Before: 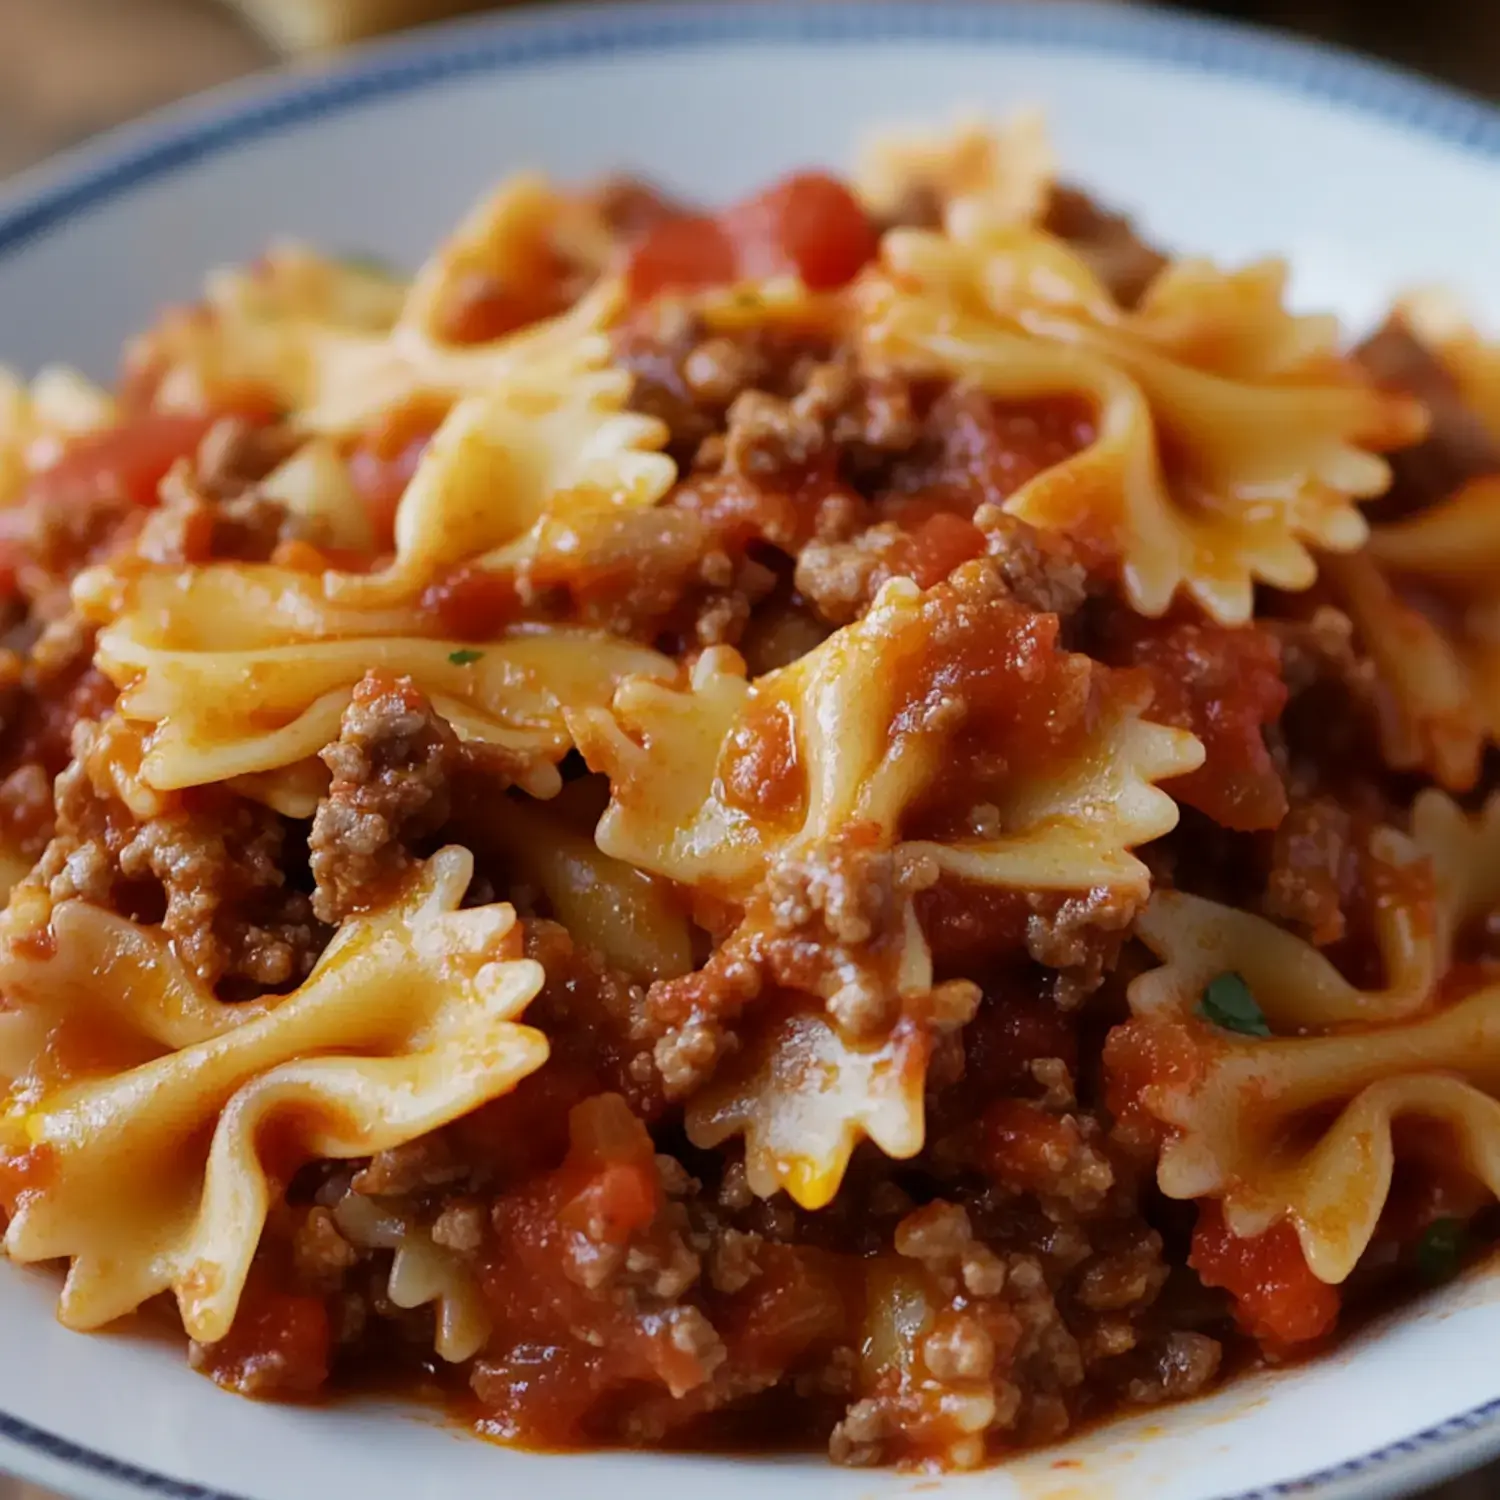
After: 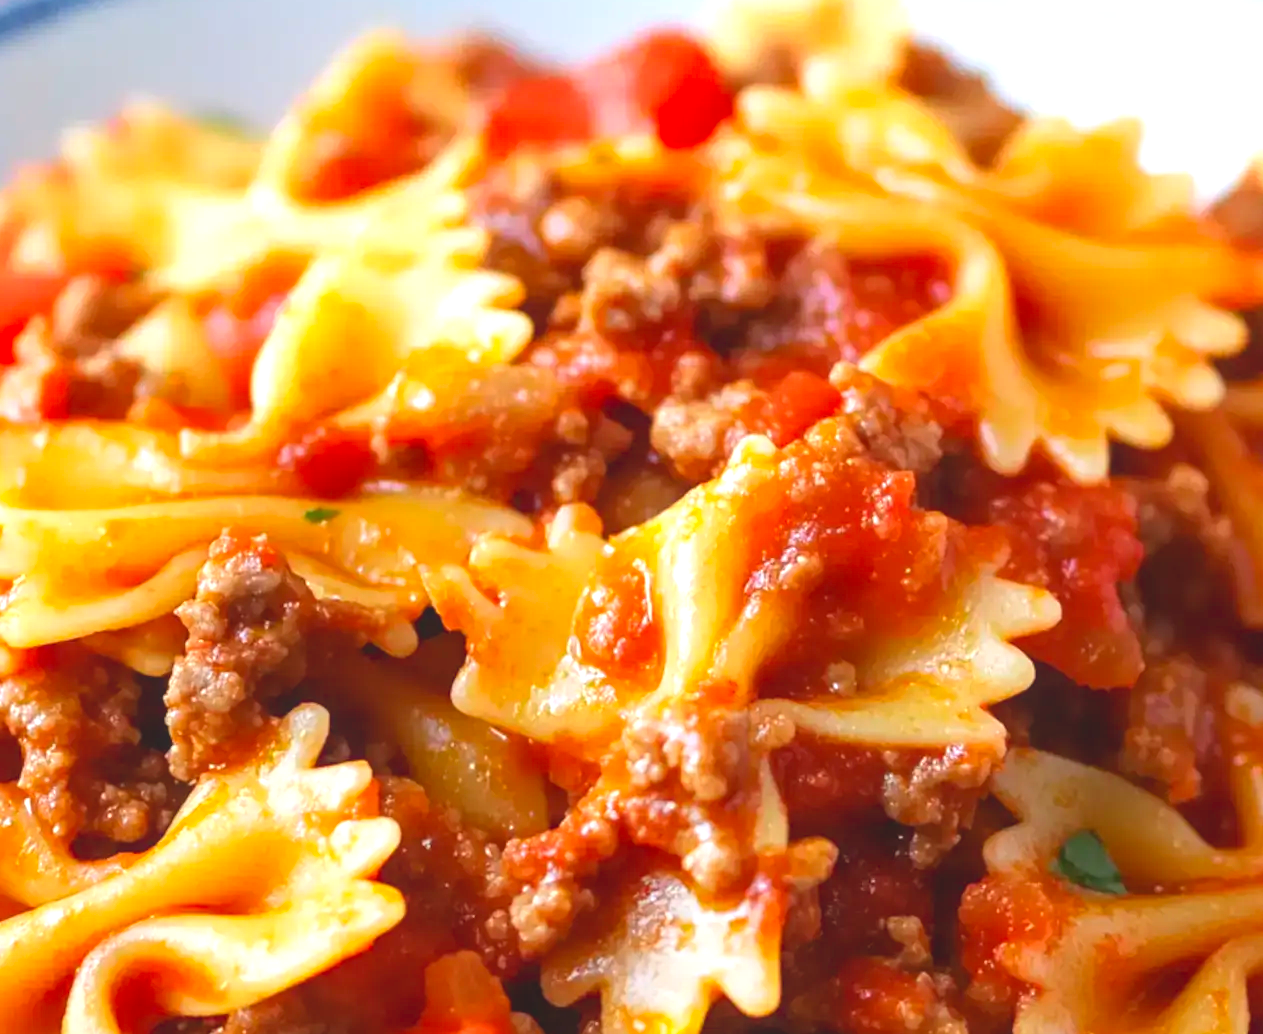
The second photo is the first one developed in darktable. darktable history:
crop and rotate: left 9.666%, top 9.467%, right 6.104%, bottom 21.547%
local contrast: detail 110%
contrast brightness saturation: contrast -0.175, saturation 0.186
exposure: black level correction 0, exposure 0.698 EV, compensate exposure bias true, compensate highlight preservation false
levels: levels [0, 0.43, 0.859]
